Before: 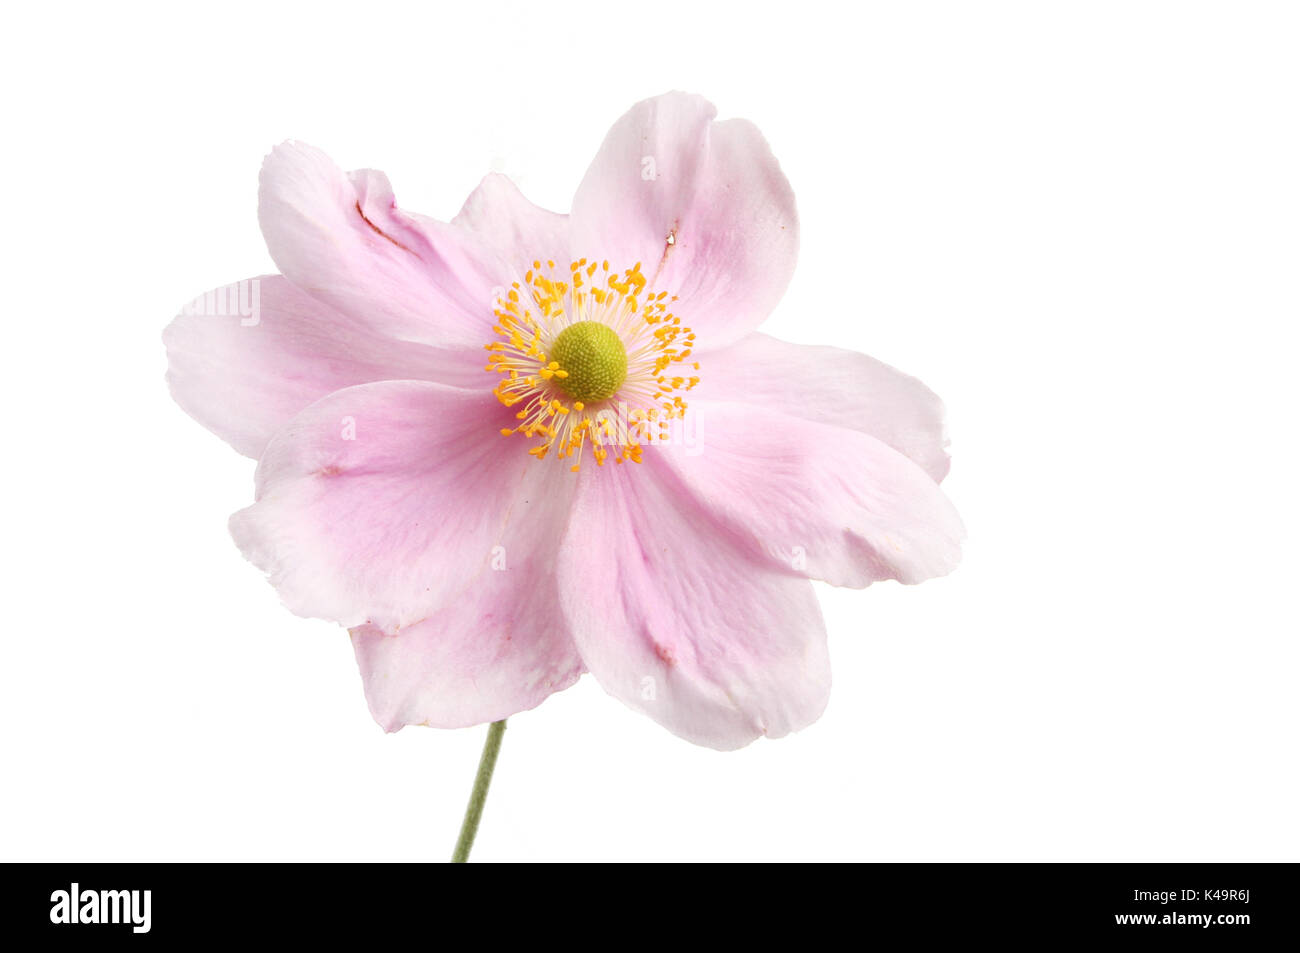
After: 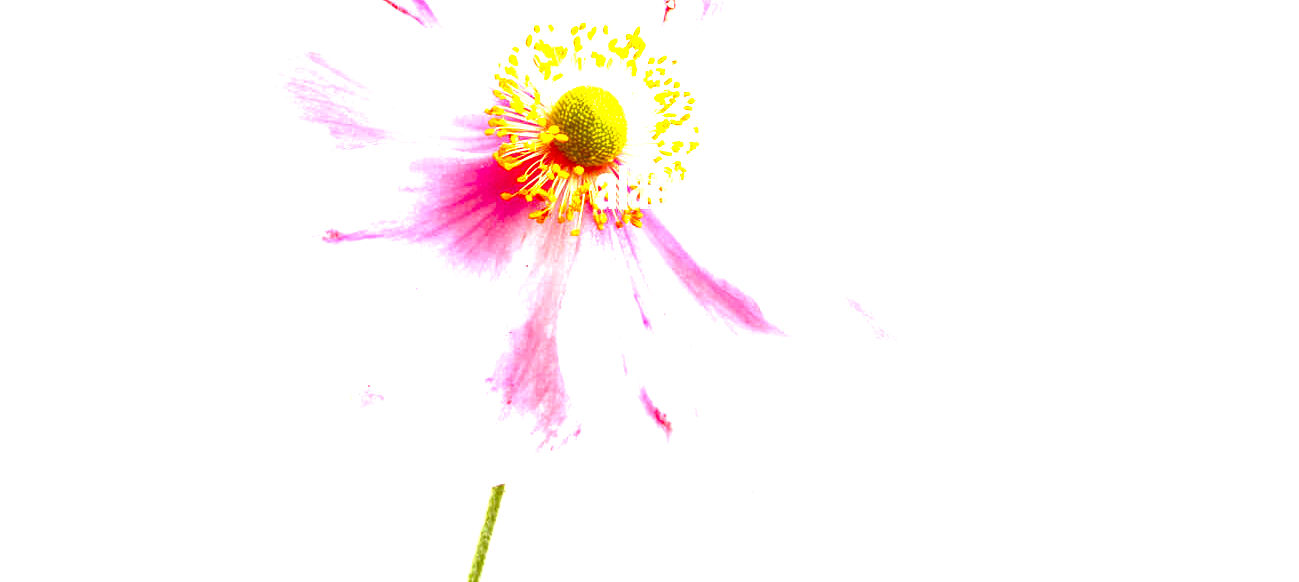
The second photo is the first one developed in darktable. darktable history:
contrast brightness saturation: brightness -0.984, saturation 0.991
exposure: exposure 0.947 EV, compensate highlight preservation false
local contrast: on, module defaults
crop and rotate: top 24.887%, bottom 13.96%
color balance rgb: perceptual saturation grading › global saturation 0.768%, perceptual saturation grading › highlights -16.92%, perceptual saturation grading › mid-tones 33.462%, perceptual saturation grading › shadows 50.466%
